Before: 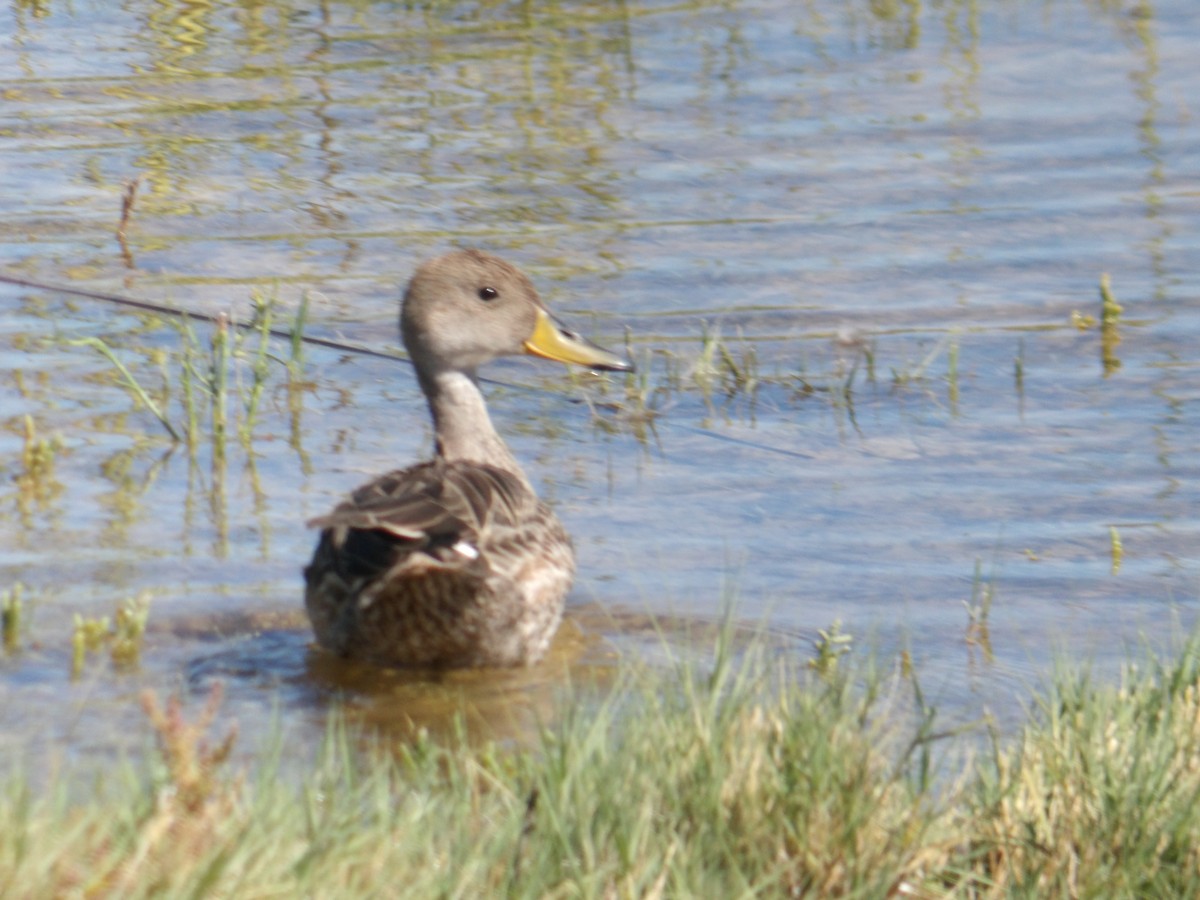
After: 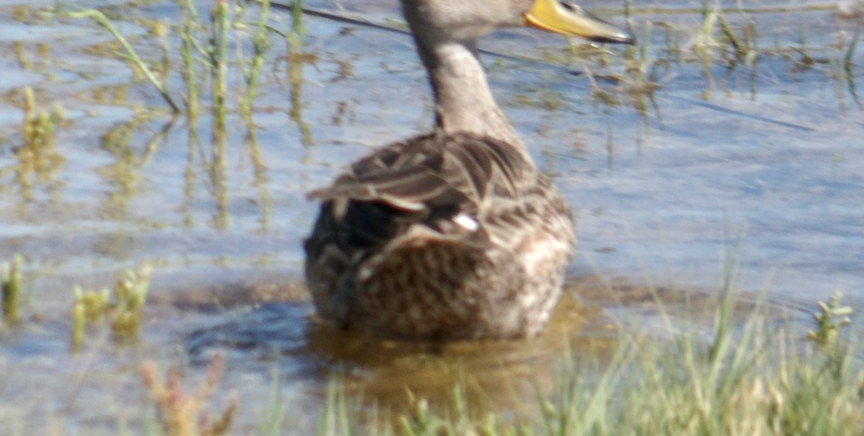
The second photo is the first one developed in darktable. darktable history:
crop: top 36.498%, right 27.964%, bottom 14.995%
rotate and perspective: crop left 0, crop top 0
local contrast: on, module defaults
